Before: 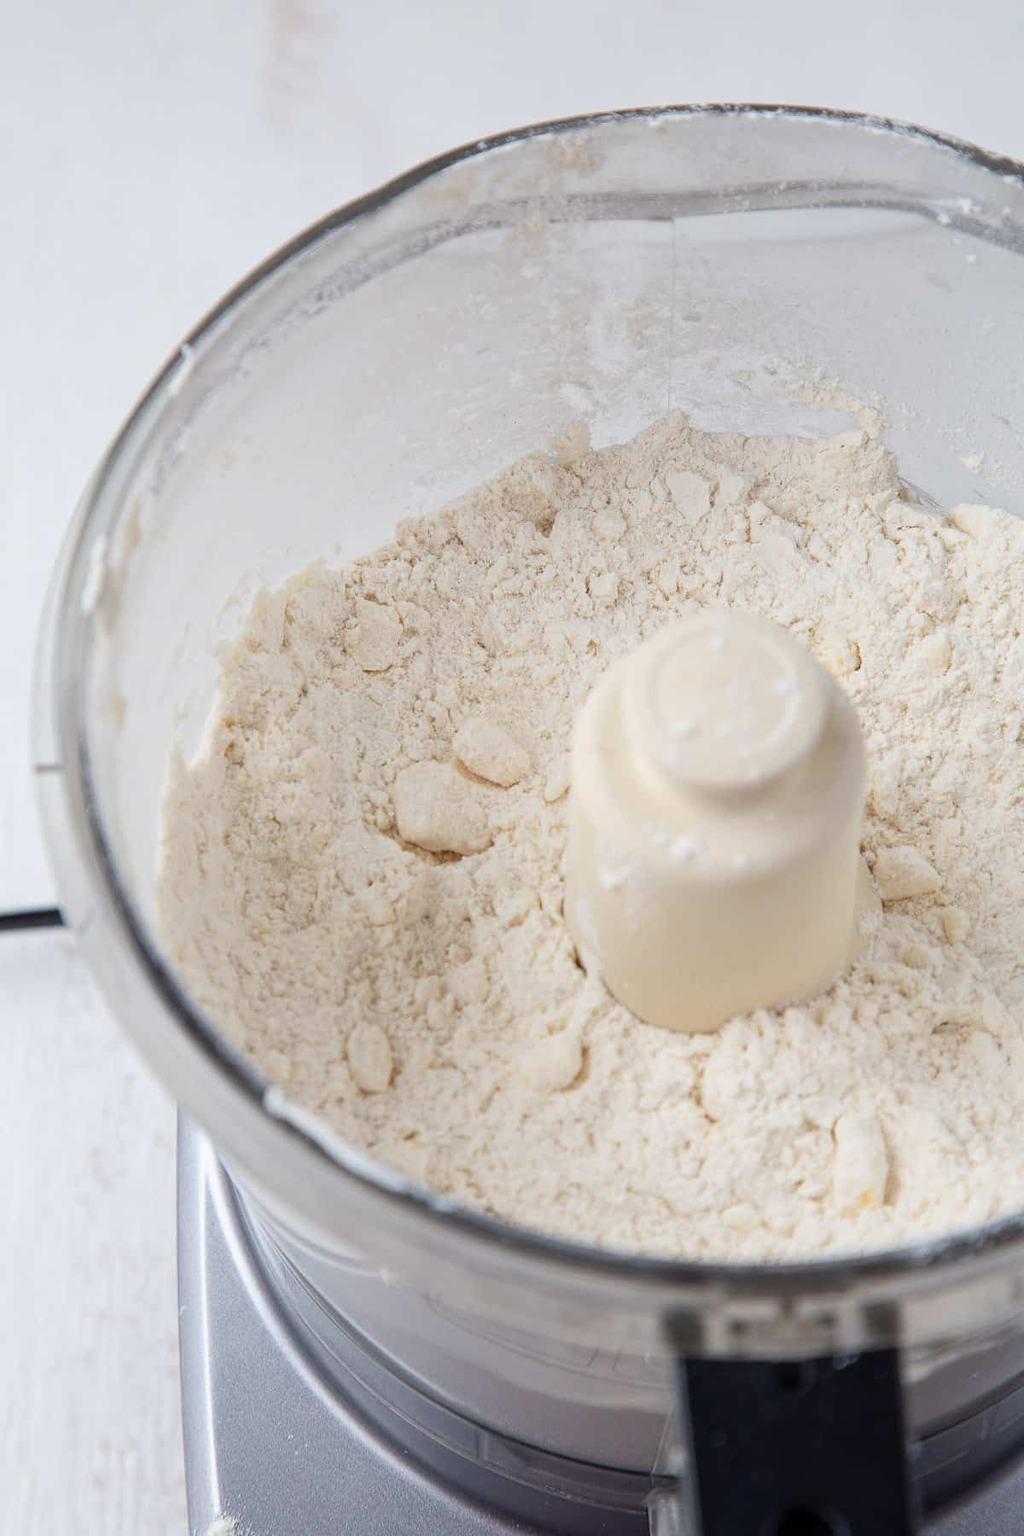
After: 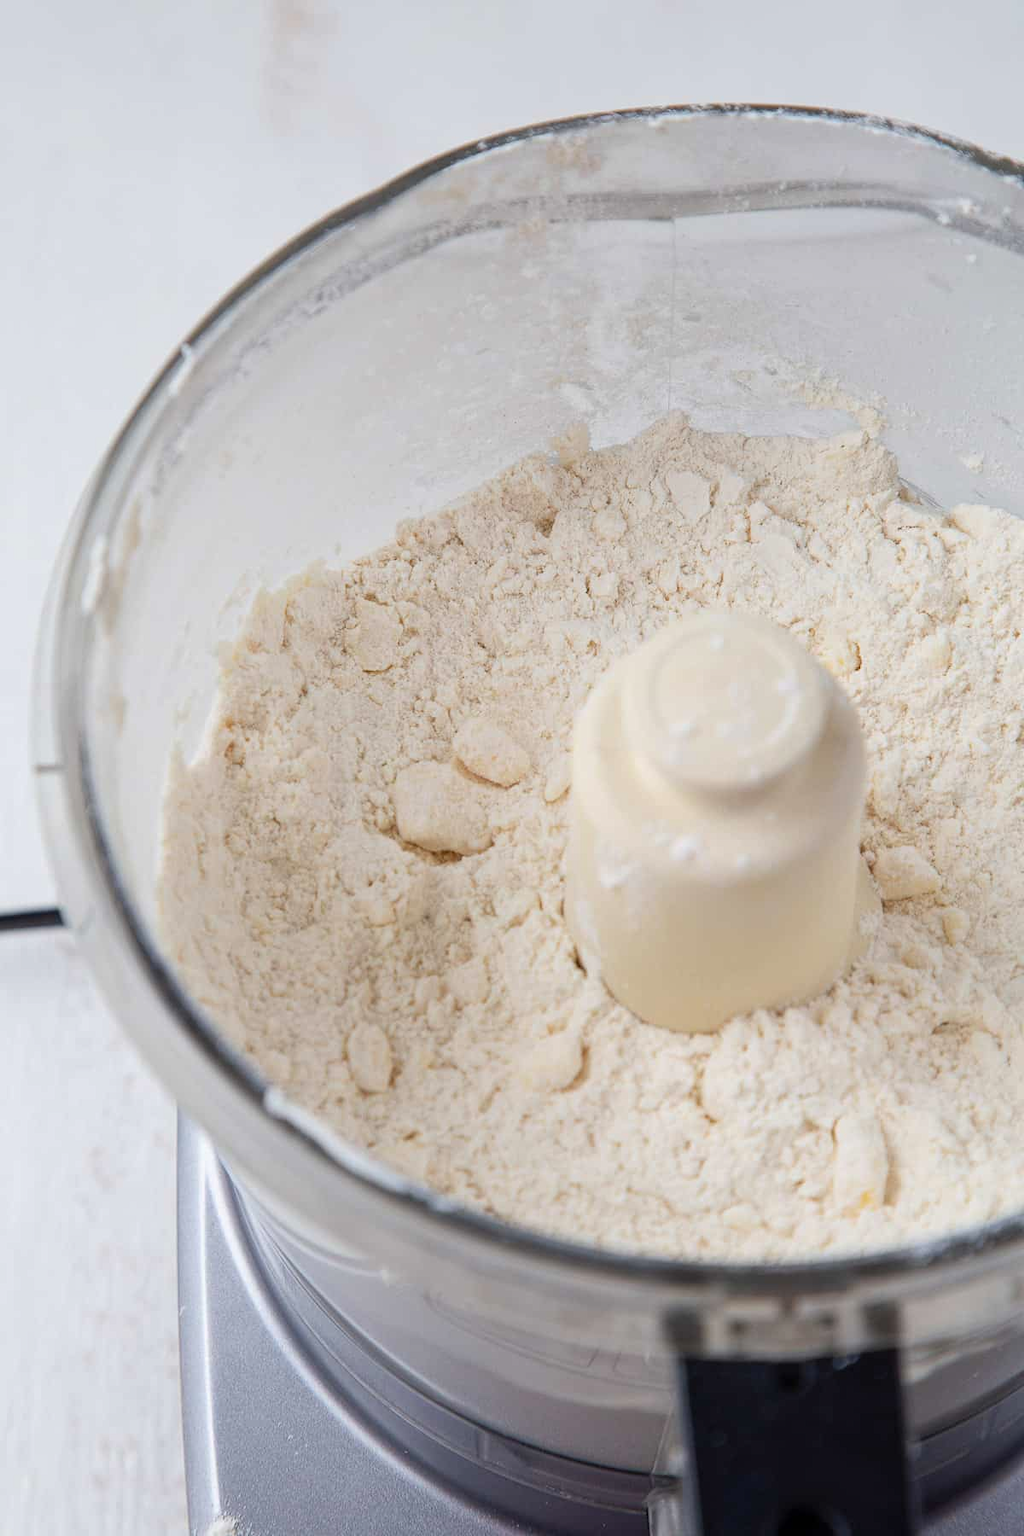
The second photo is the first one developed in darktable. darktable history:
exposure: exposure -0.05 EV
contrast brightness saturation: saturation 0.13
